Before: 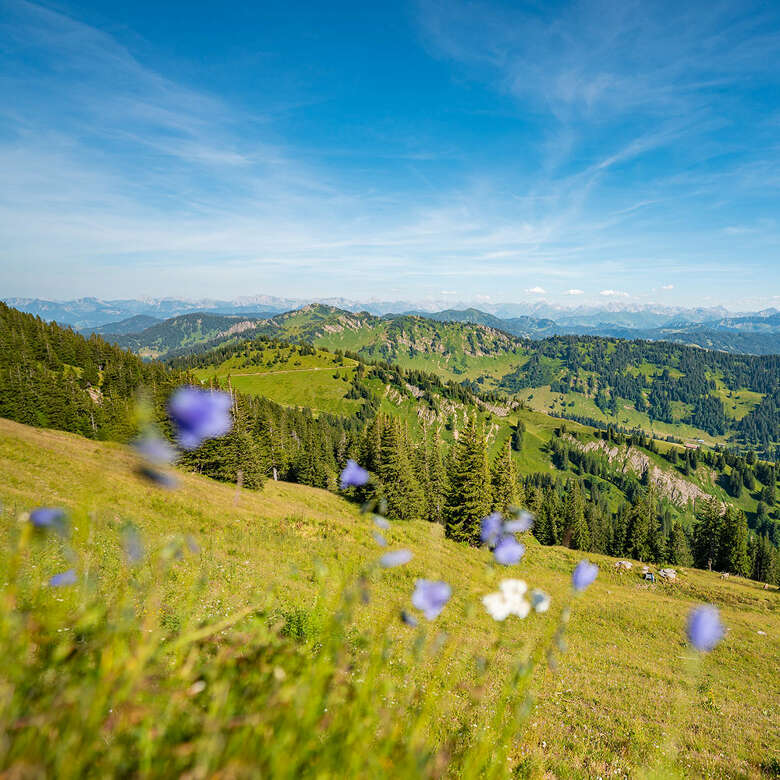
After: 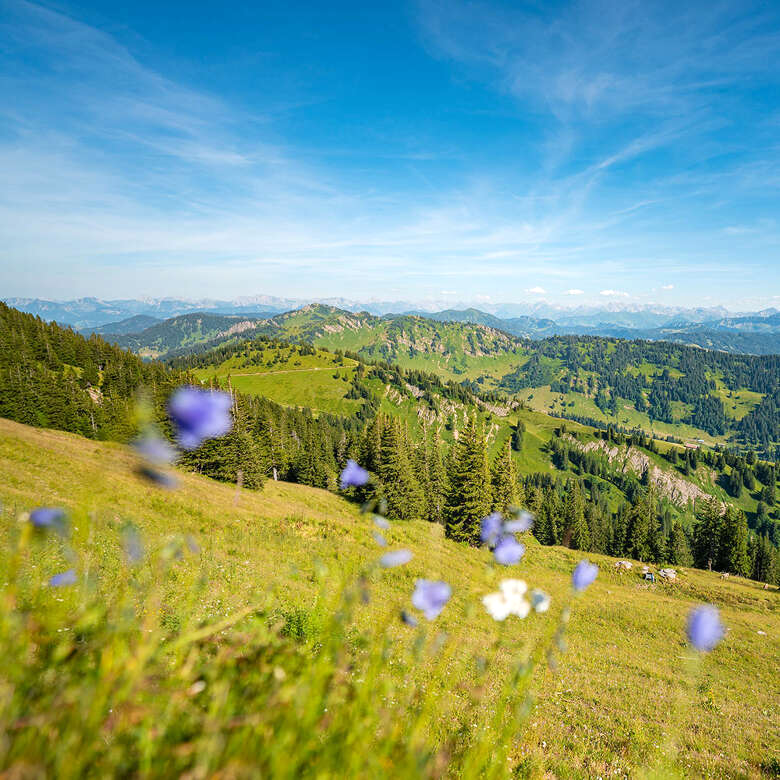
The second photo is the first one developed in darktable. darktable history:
bloom: size 15%, threshold 97%, strength 7%
exposure: exposure 0.15 EV, compensate highlight preservation false
